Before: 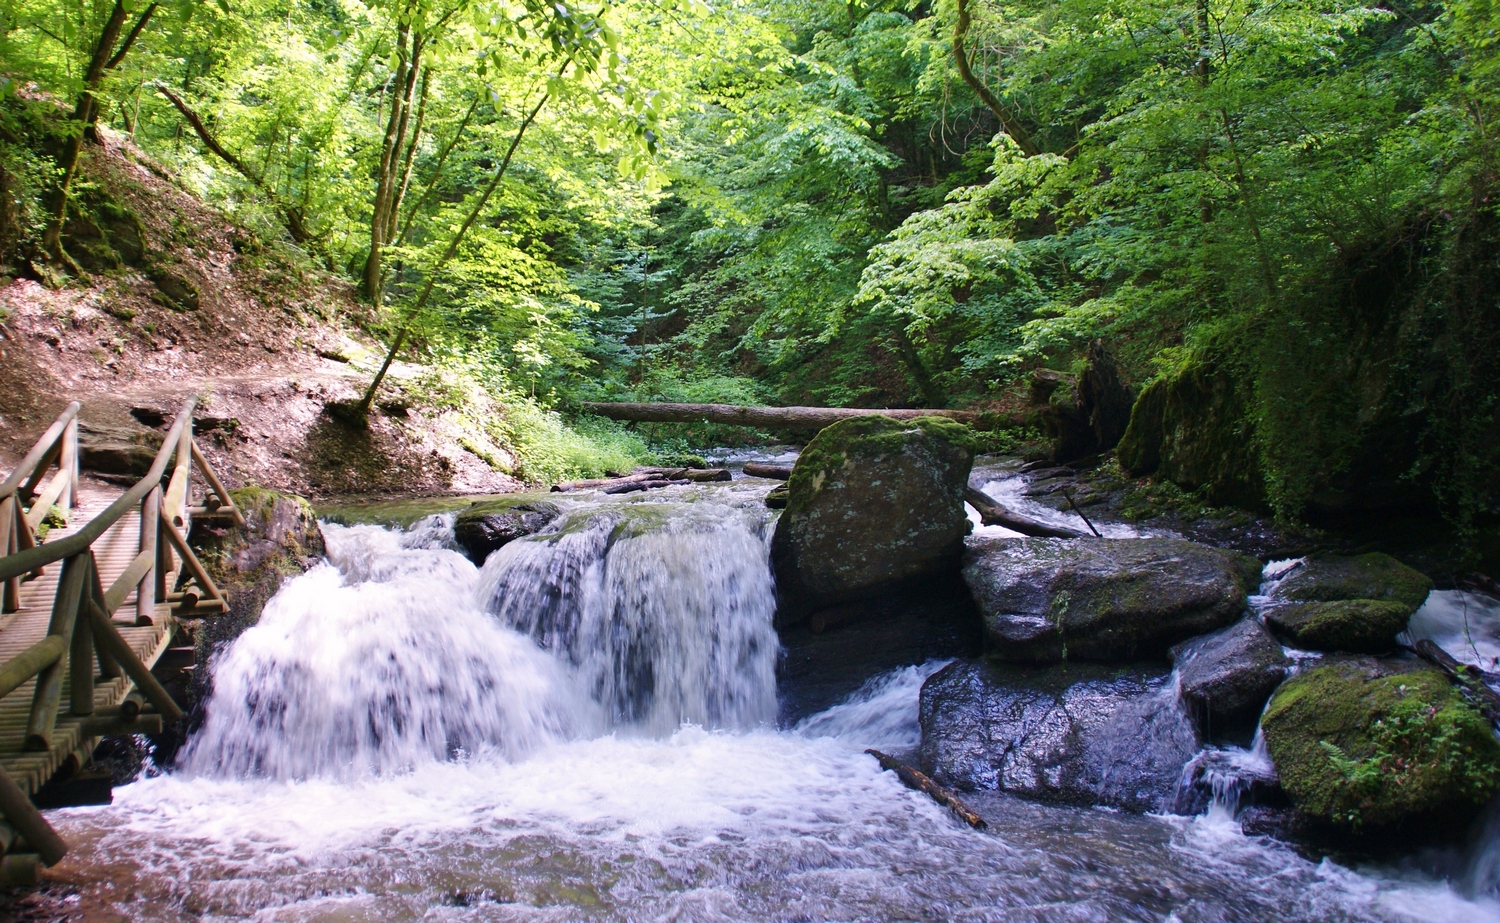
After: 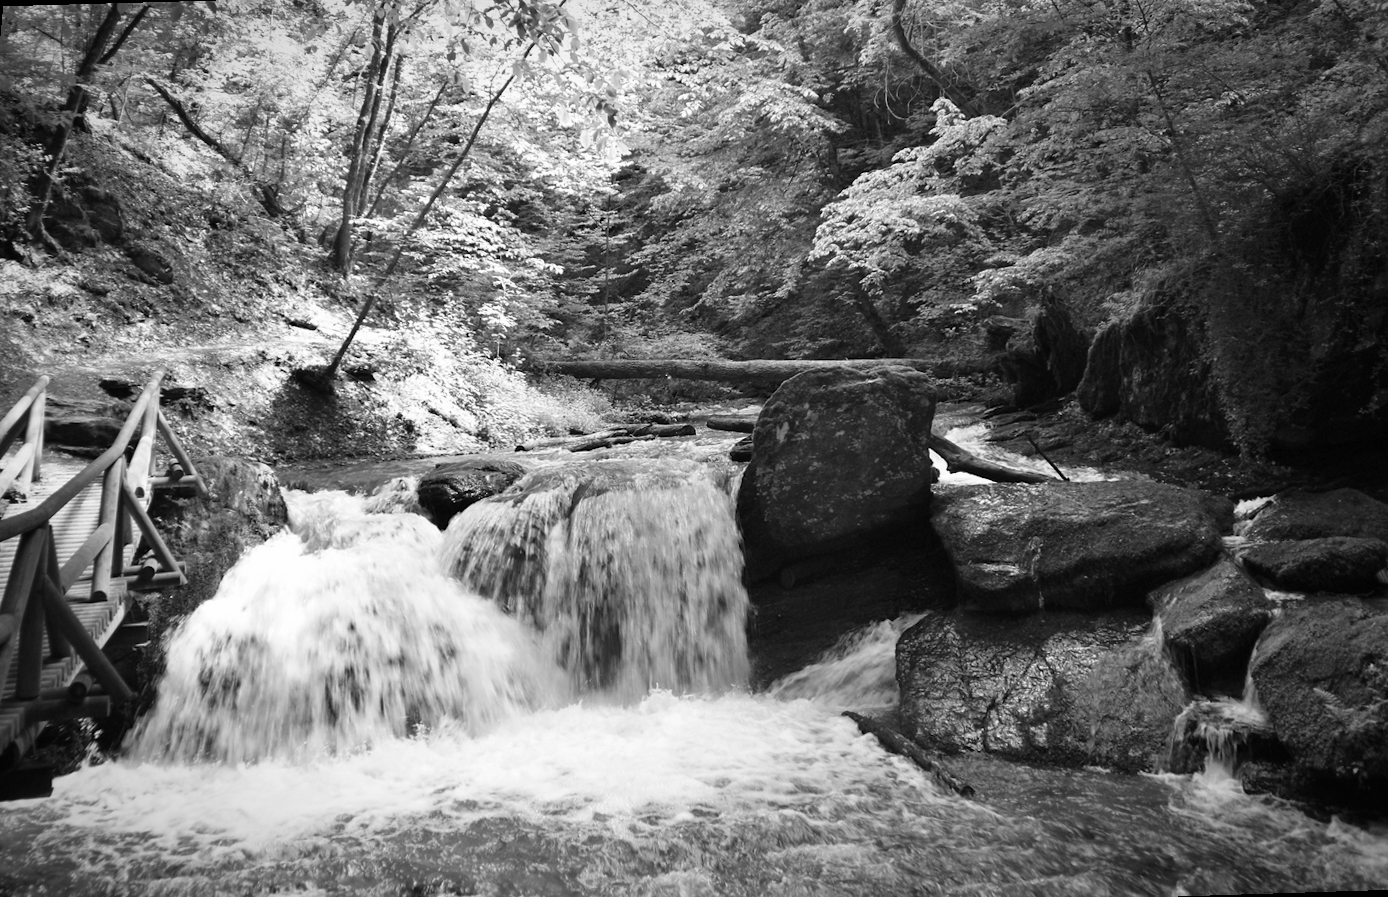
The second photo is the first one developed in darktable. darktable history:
rotate and perspective: rotation -1.68°, lens shift (vertical) -0.146, crop left 0.049, crop right 0.912, crop top 0.032, crop bottom 0.96
color balance rgb: perceptual saturation grading › global saturation 20%, perceptual saturation grading › highlights -50%, perceptual saturation grading › shadows 30%
vignetting: automatic ratio true
shadows and highlights: shadows 0, highlights 40
monochrome: a 32, b 64, size 2.3, highlights 1
